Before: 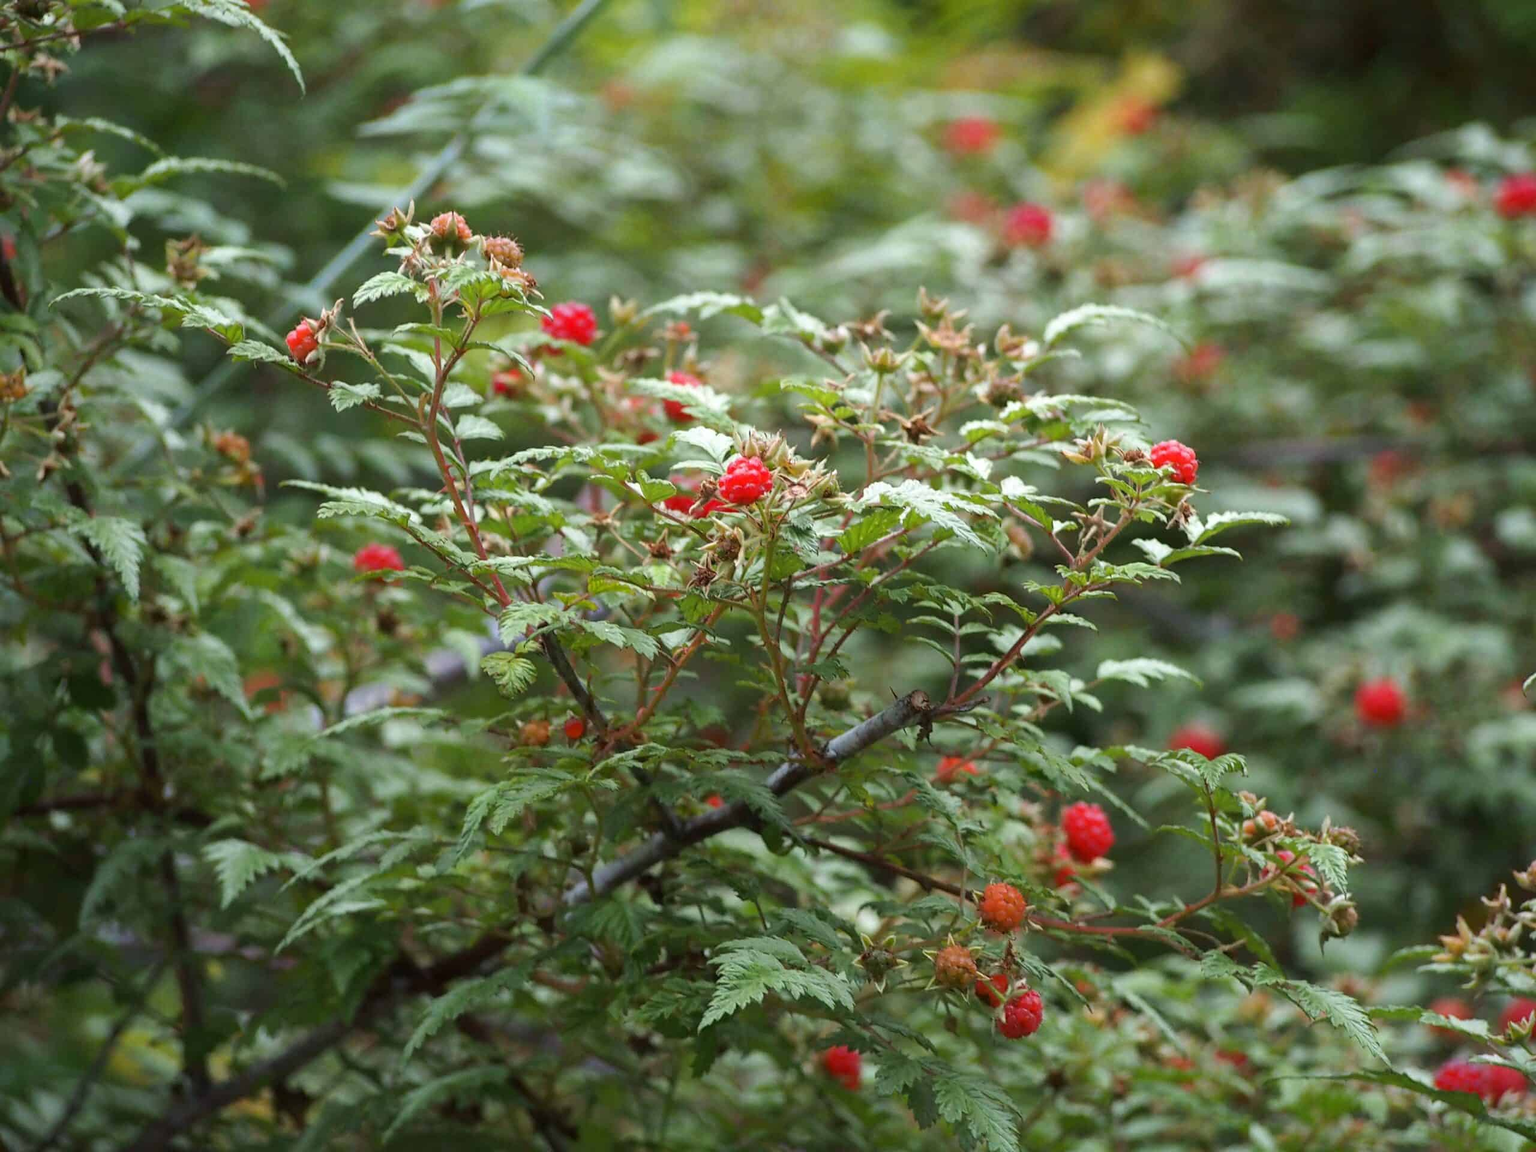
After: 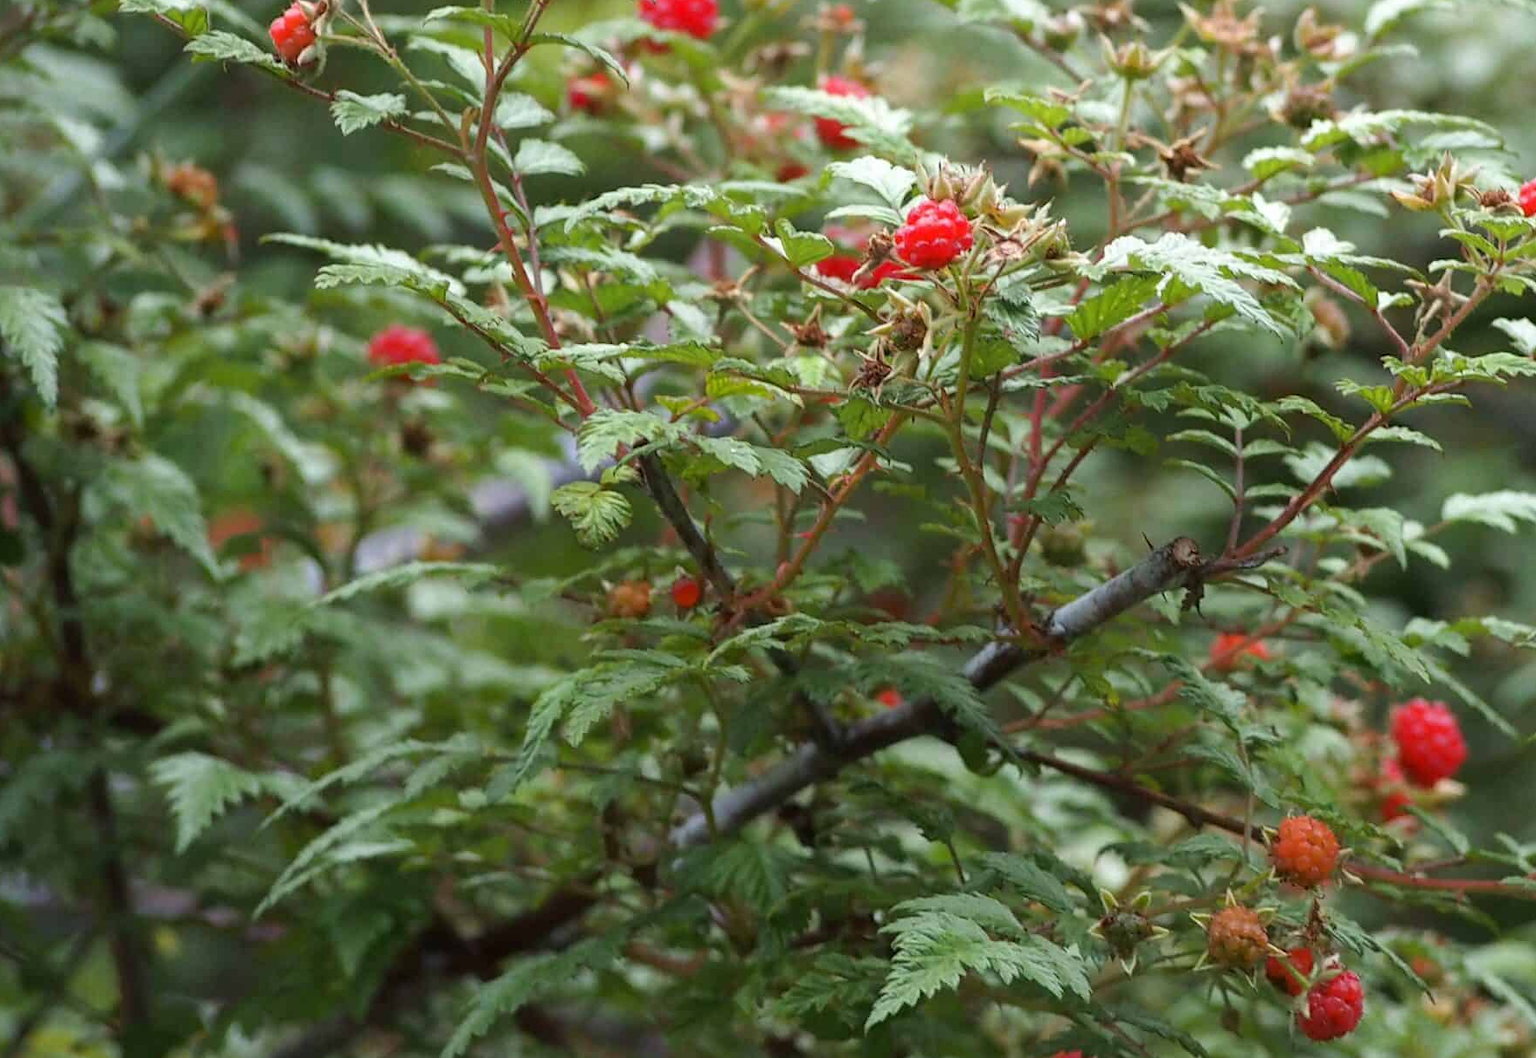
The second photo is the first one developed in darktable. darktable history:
crop: left 6.503%, top 27.68%, right 24.296%, bottom 8.692%
